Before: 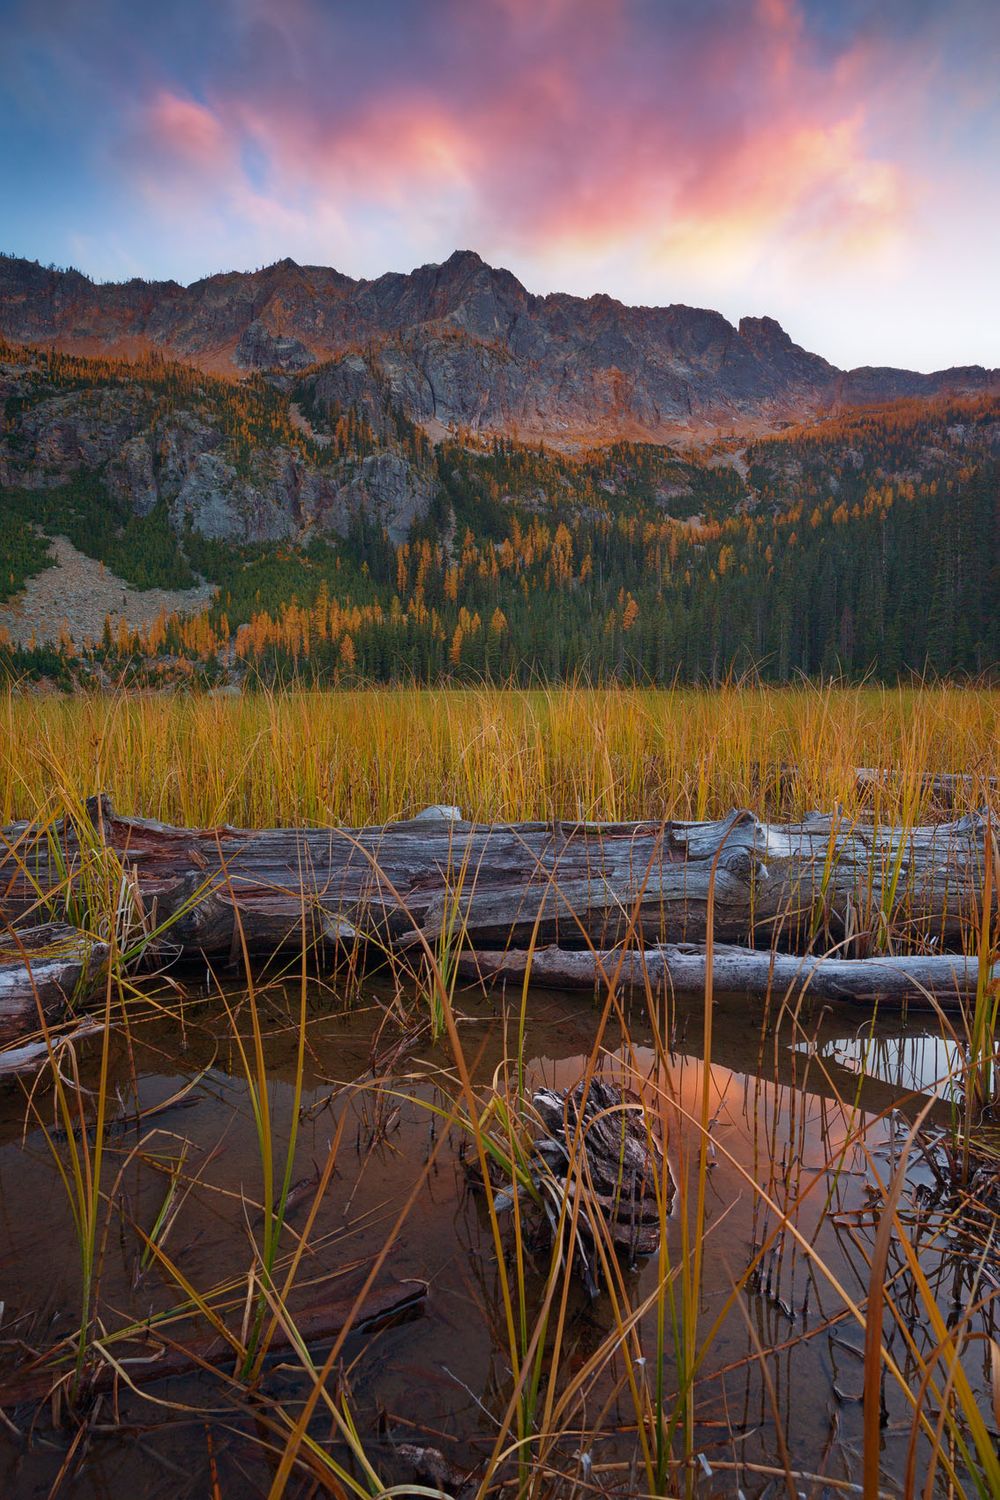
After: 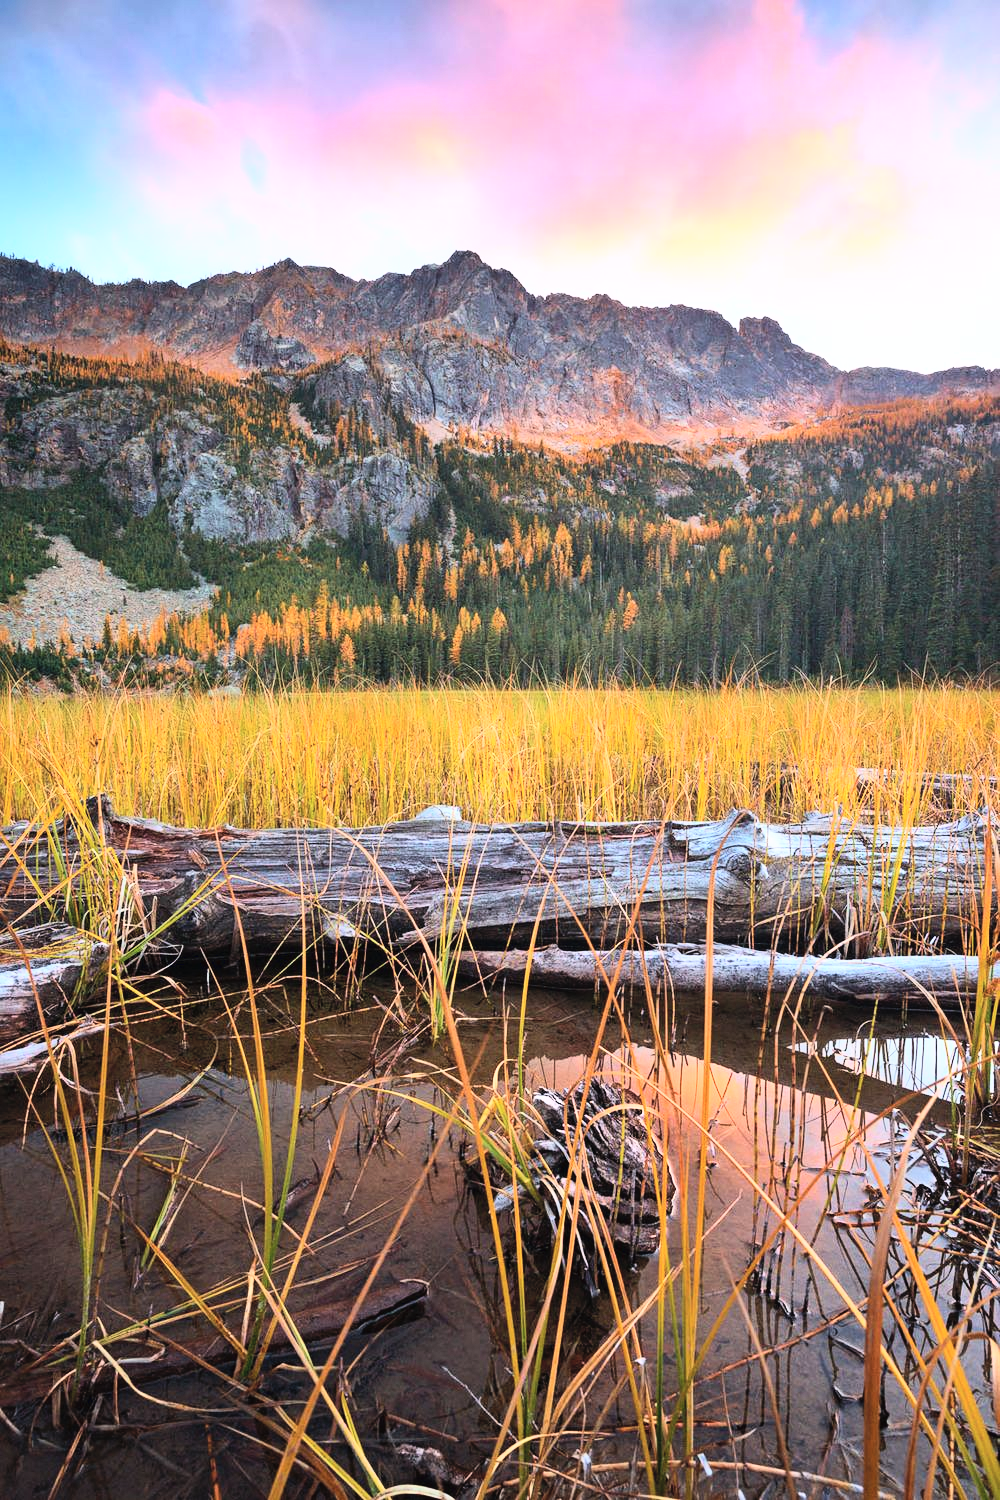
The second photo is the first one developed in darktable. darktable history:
contrast brightness saturation: contrast 0.141, brightness 0.213
base curve: curves: ch0 [(0, 0) (0.007, 0.004) (0.027, 0.03) (0.046, 0.07) (0.207, 0.54) (0.442, 0.872) (0.673, 0.972) (1, 1)]
